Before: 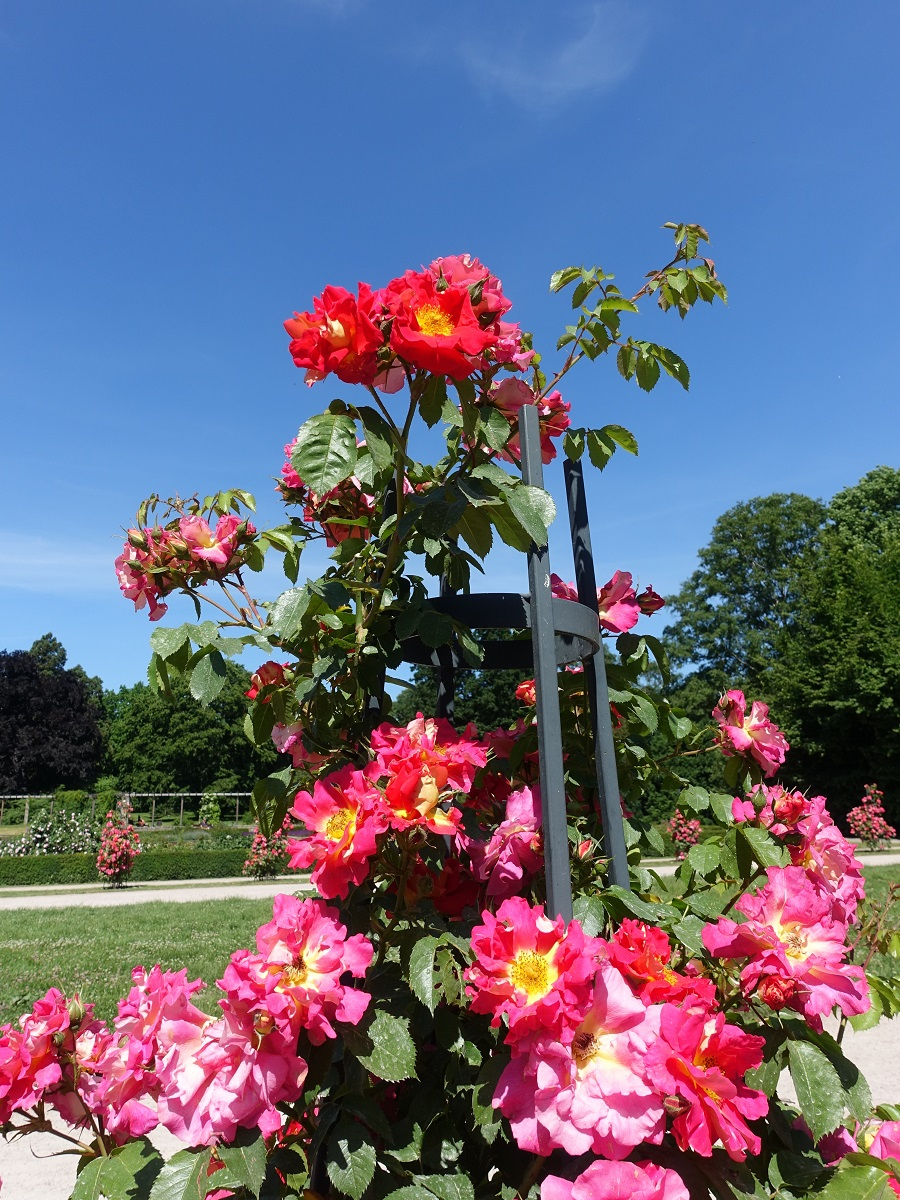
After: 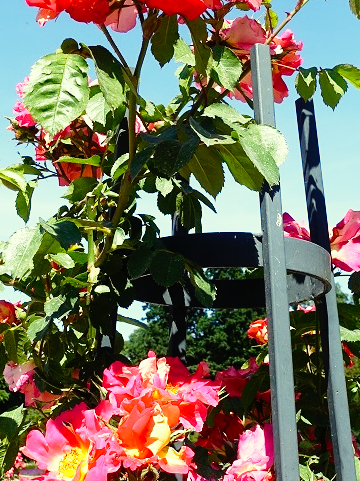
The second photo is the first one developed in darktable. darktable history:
crop: left 29.86%, top 30.161%, right 30.05%, bottom 29.676%
color correction: highlights a* -5.66, highlights b* 11.25
base curve: curves: ch0 [(0, 0) (0.012, 0.01) (0.073, 0.168) (0.31, 0.711) (0.645, 0.957) (1, 1)], preserve colors none
